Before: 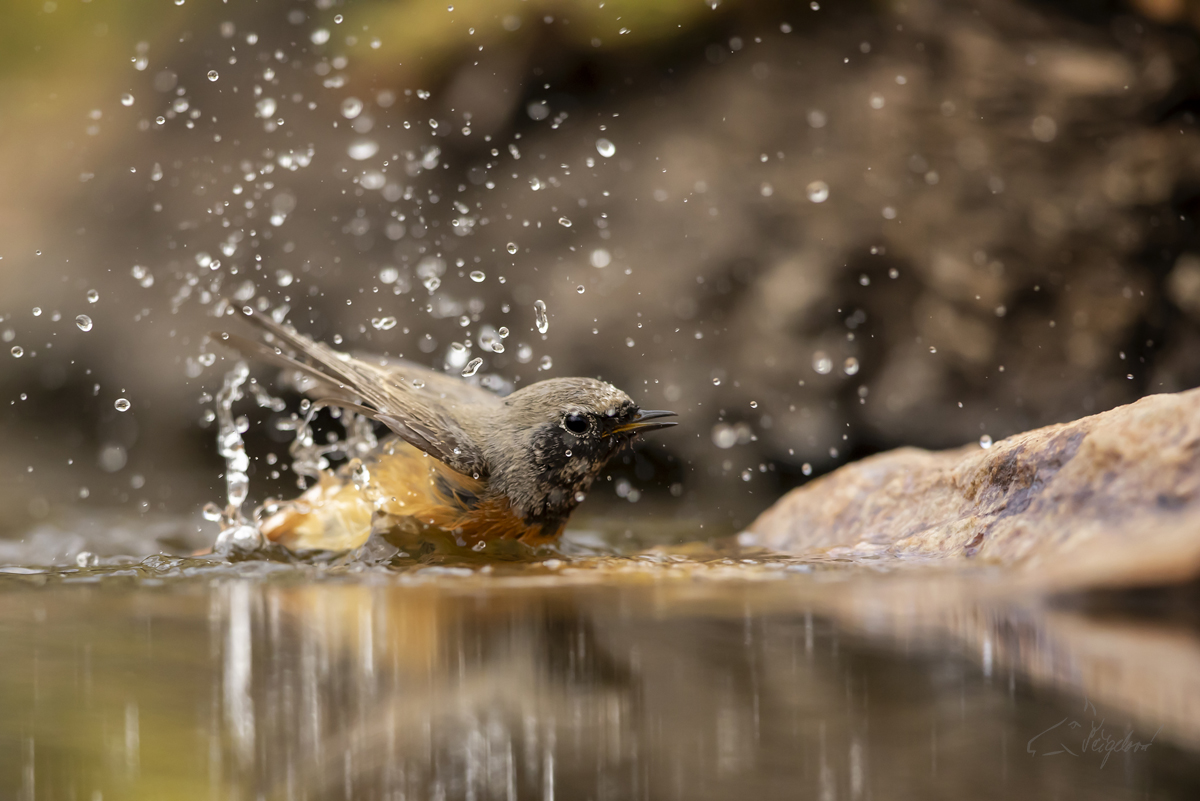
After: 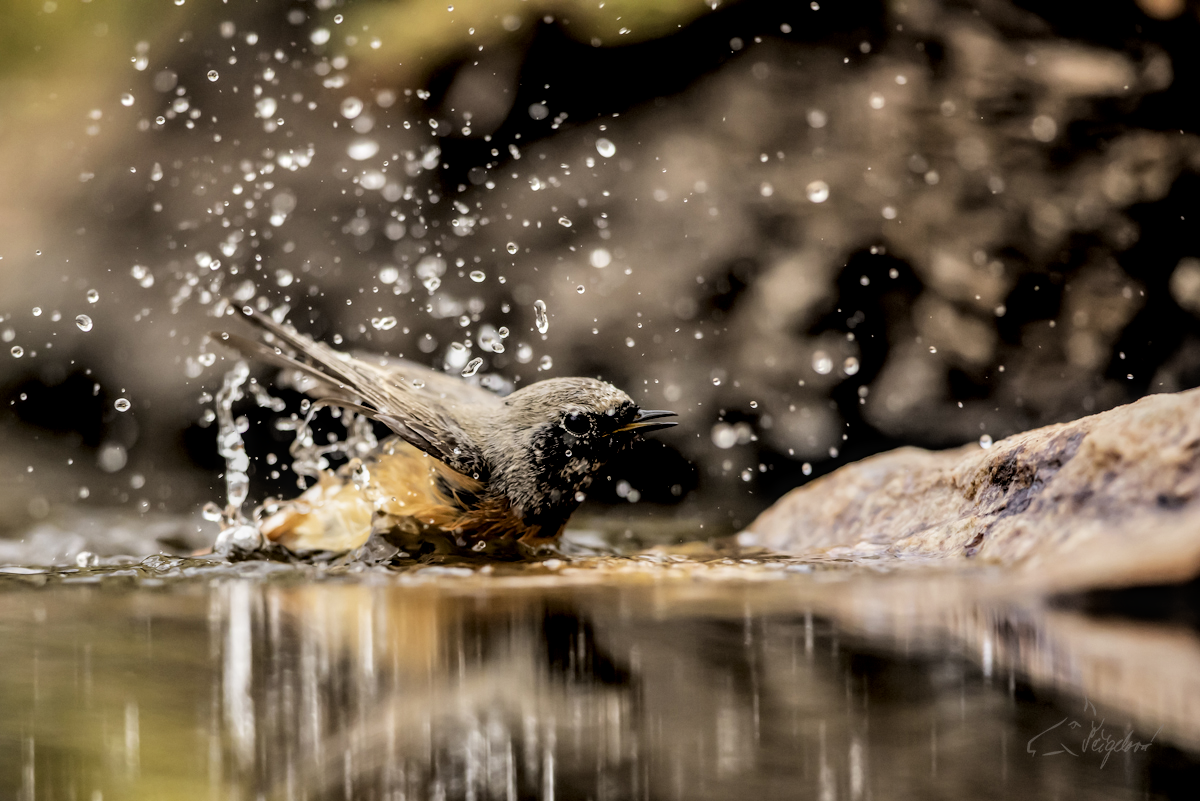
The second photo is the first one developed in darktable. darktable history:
exposure: black level correction 0.001, compensate highlight preservation false
filmic rgb: black relative exposure -5 EV, hardness 2.88, contrast 1.2
local contrast: detail 130%
contrast equalizer: y [[0.545, 0.572, 0.59, 0.59, 0.571, 0.545], [0.5 ×6], [0.5 ×6], [0 ×6], [0 ×6]]
